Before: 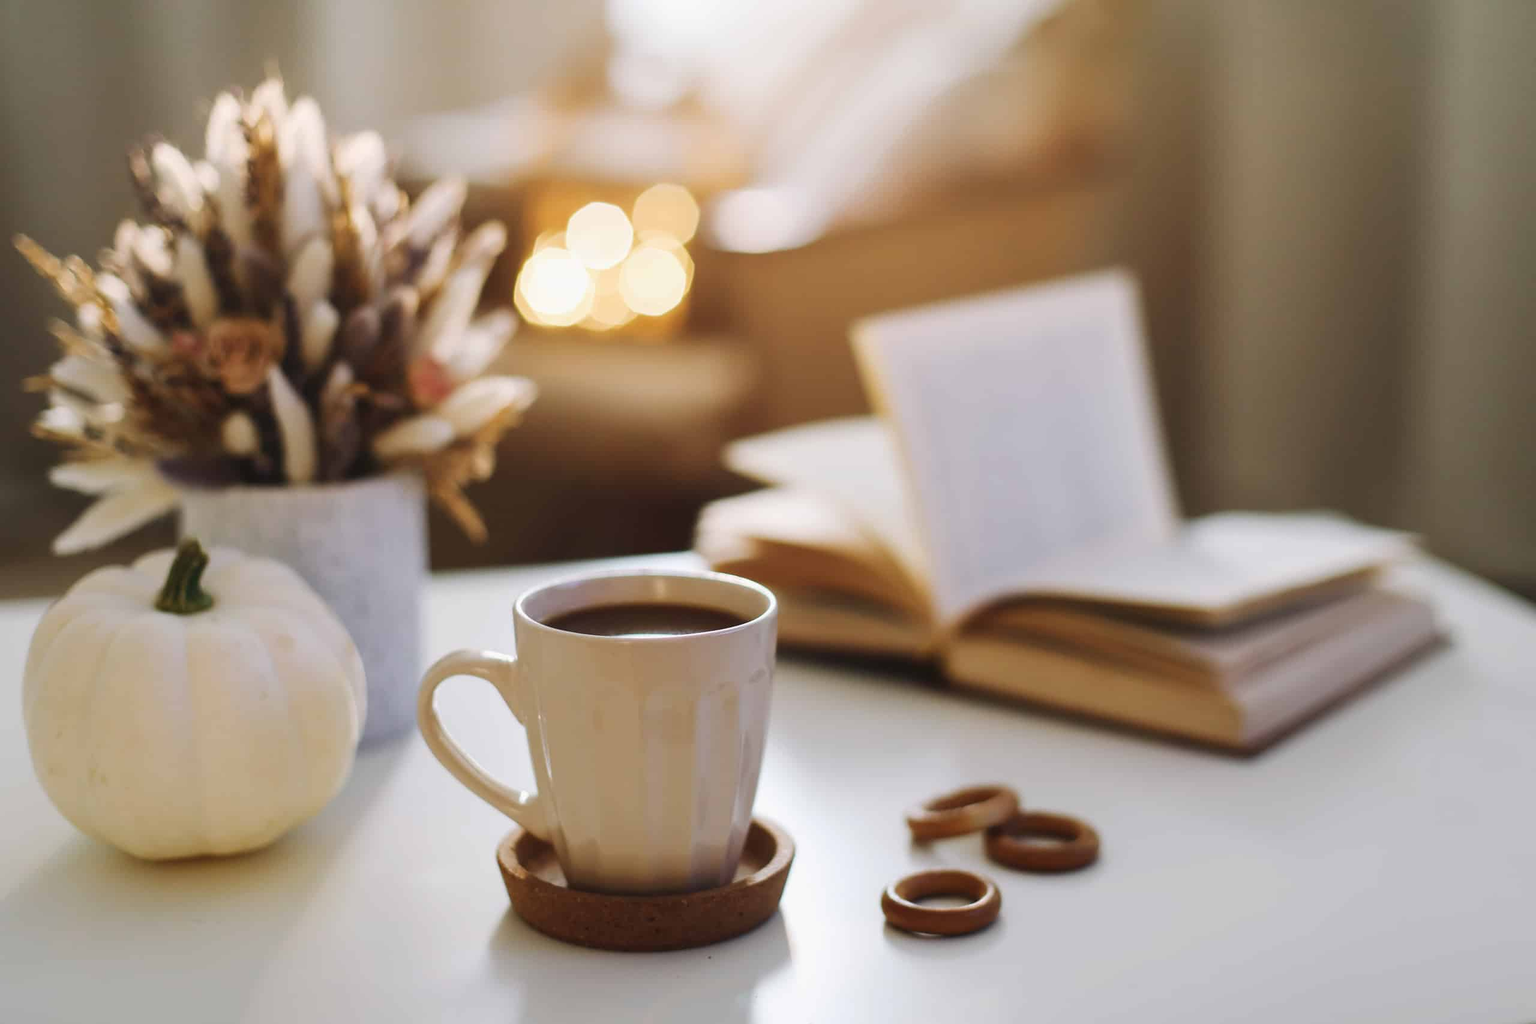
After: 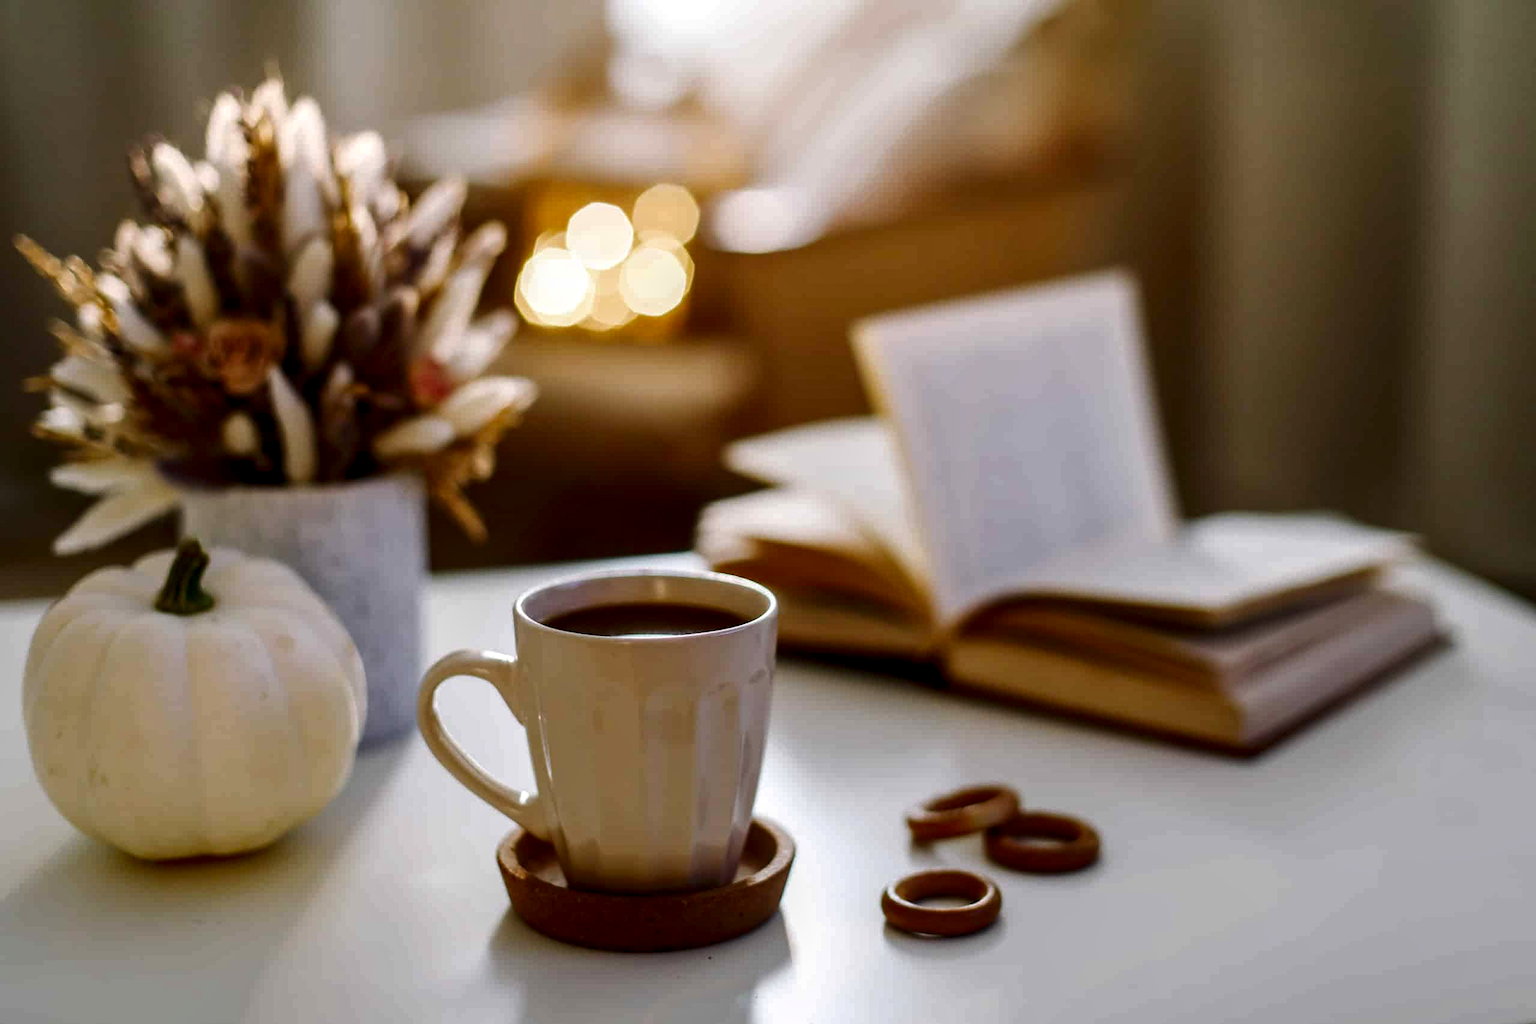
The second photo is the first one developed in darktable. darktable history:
local contrast: detail 140%
contrast brightness saturation: brightness -0.25, saturation 0.2
